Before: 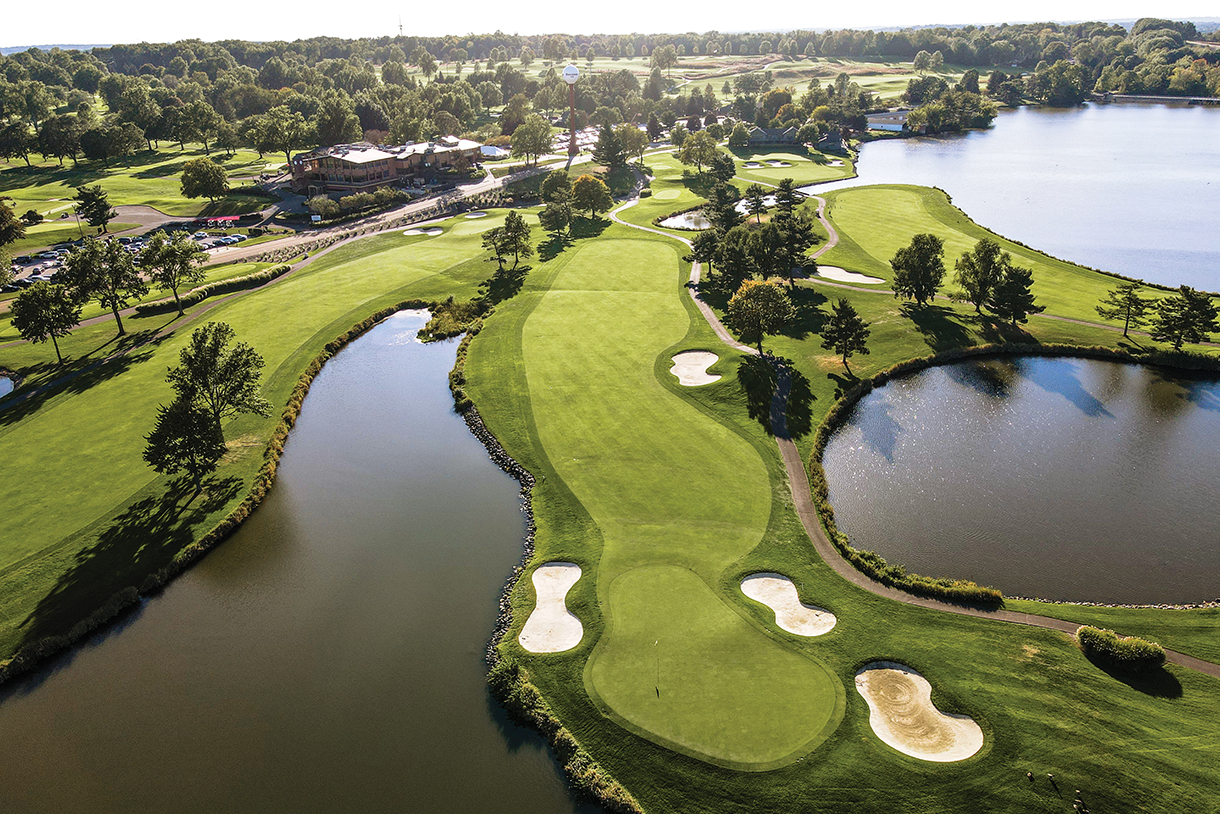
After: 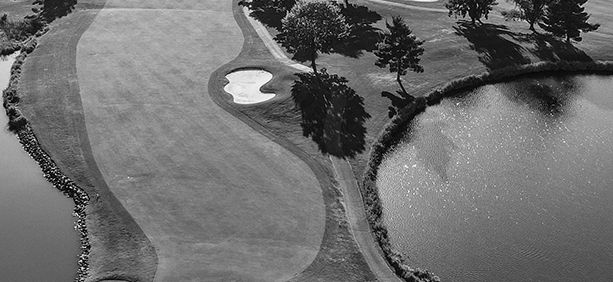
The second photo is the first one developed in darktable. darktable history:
color calibration: output gray [0.21, 0.42, 0.37, 0], gray › normalize channels true, illuminant same as pipeline (D50), adaptation XYZ, x 0.346, y 0.359, gamut compression 0
crop: left 36.607%, top 34.735%, right 13.146%, bottom 30.611%
